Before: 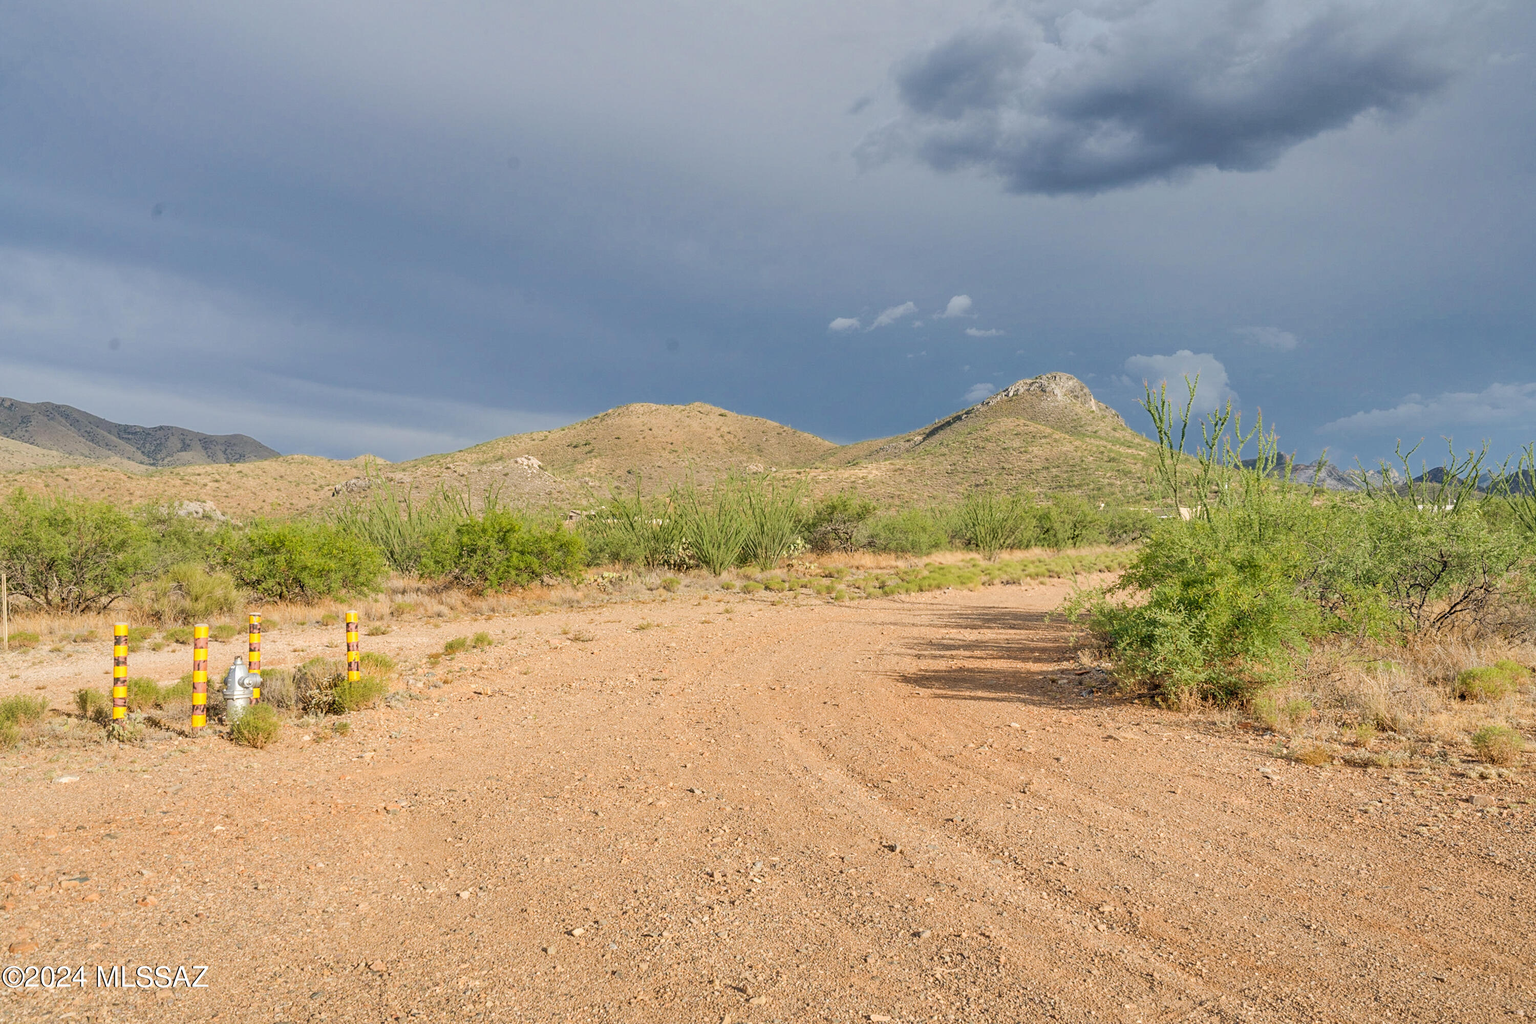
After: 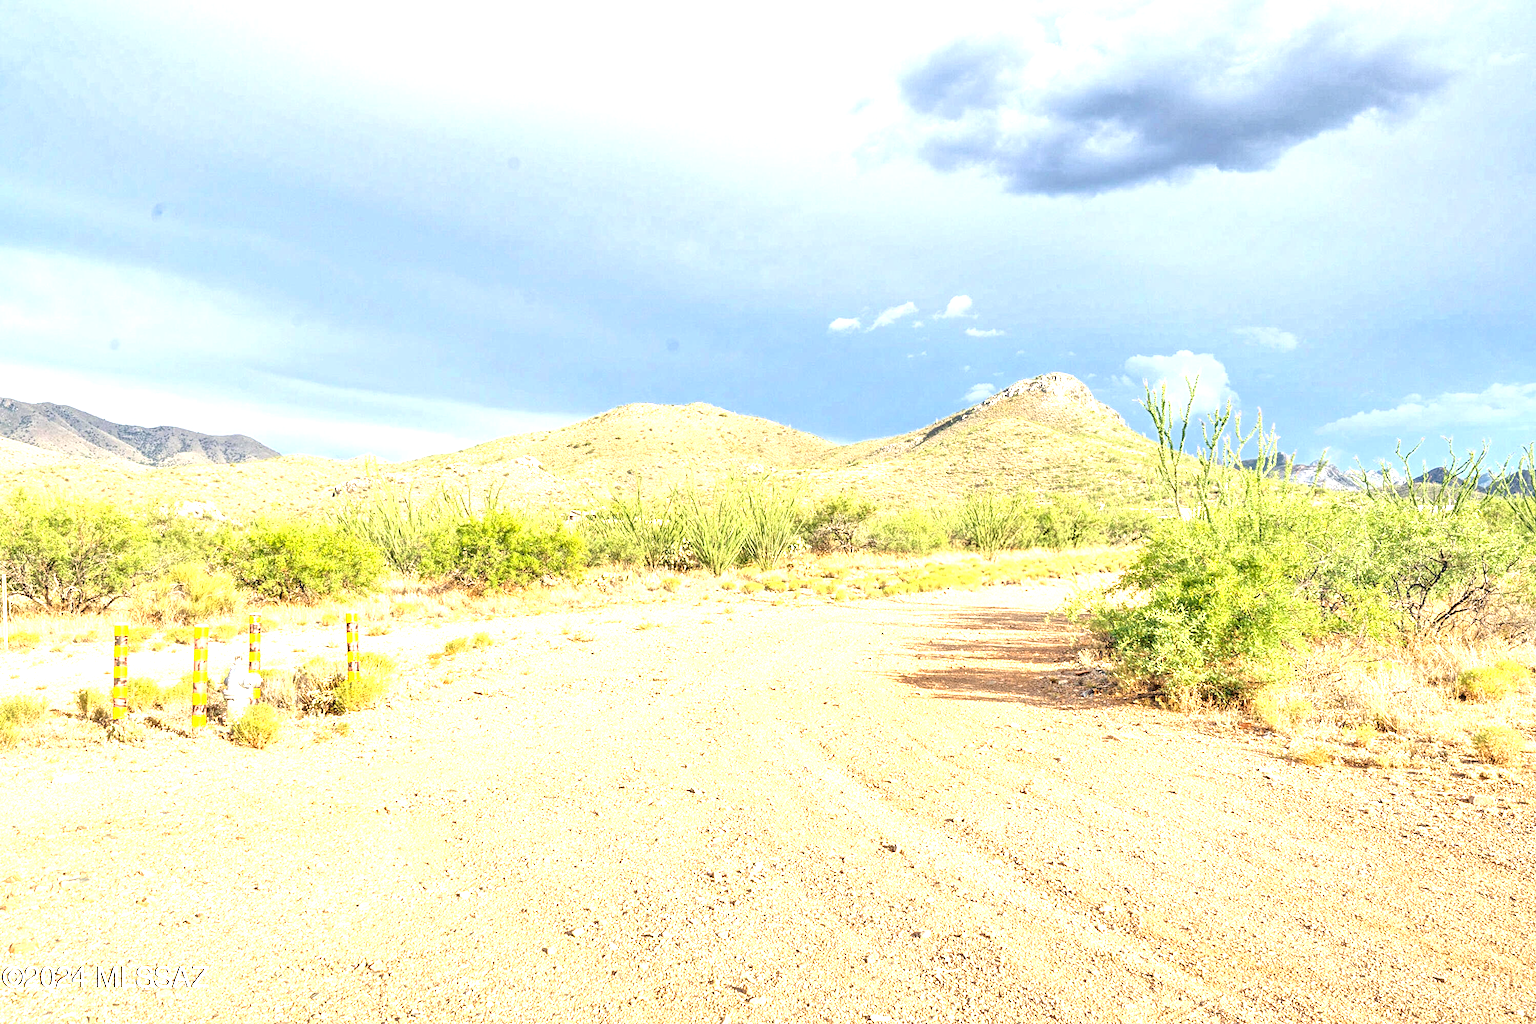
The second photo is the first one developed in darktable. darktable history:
exposure: black level correction 0.001, exposure 1.644 EV, compensate highlight preservation false
local contrast: mode bilateral grid, contrast 27, coarseness 15, detail 116%, midtone range 0.2
